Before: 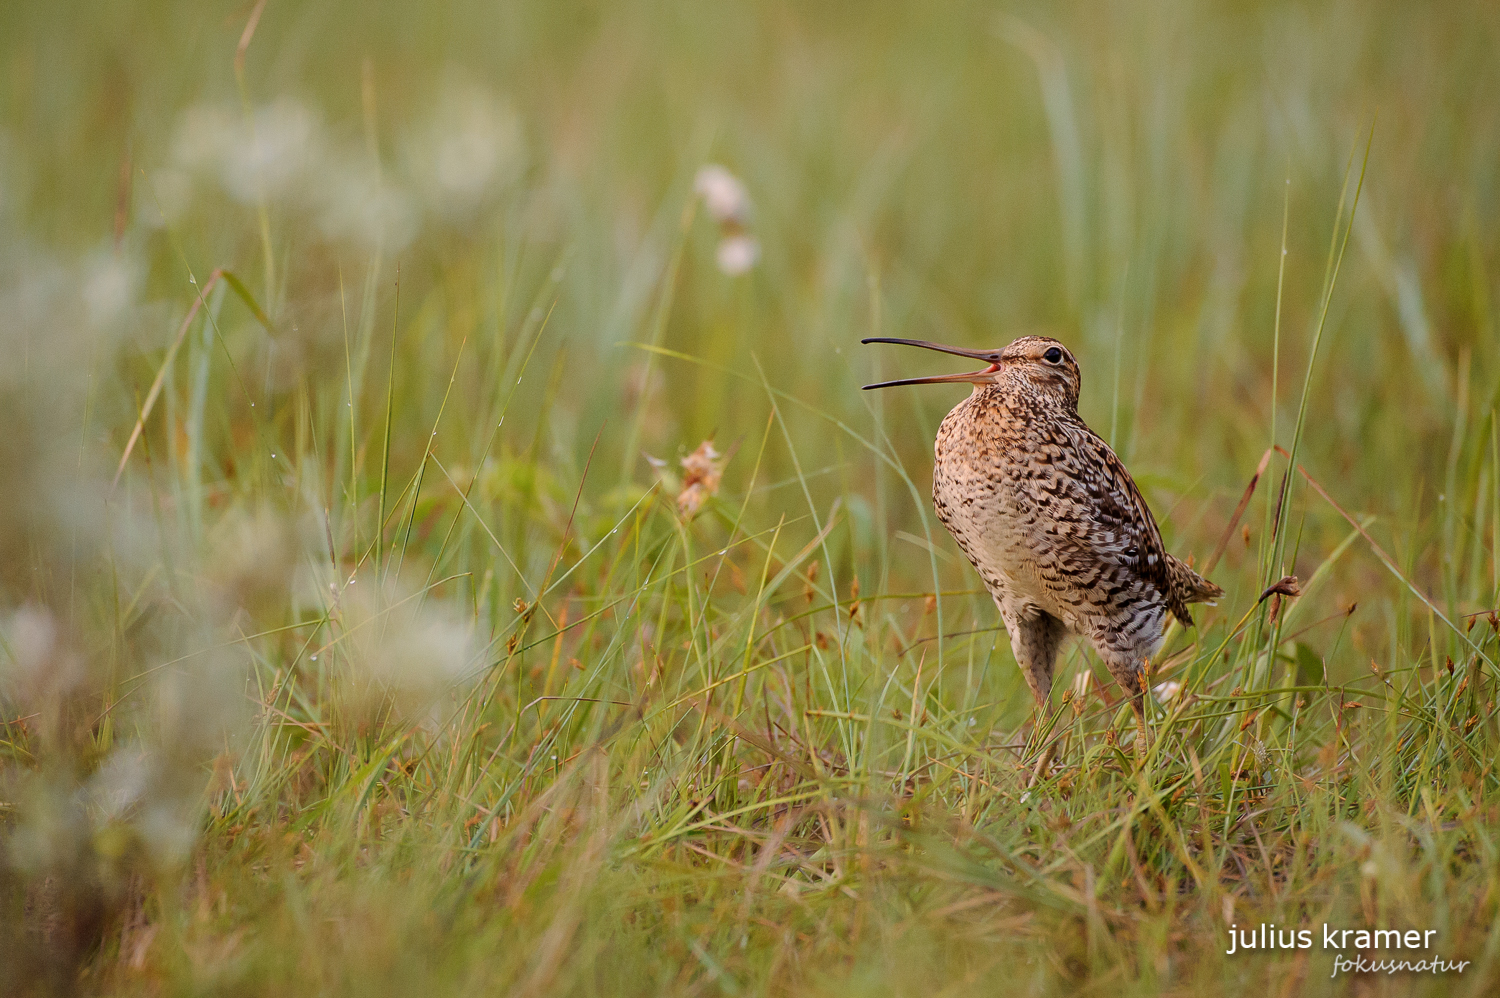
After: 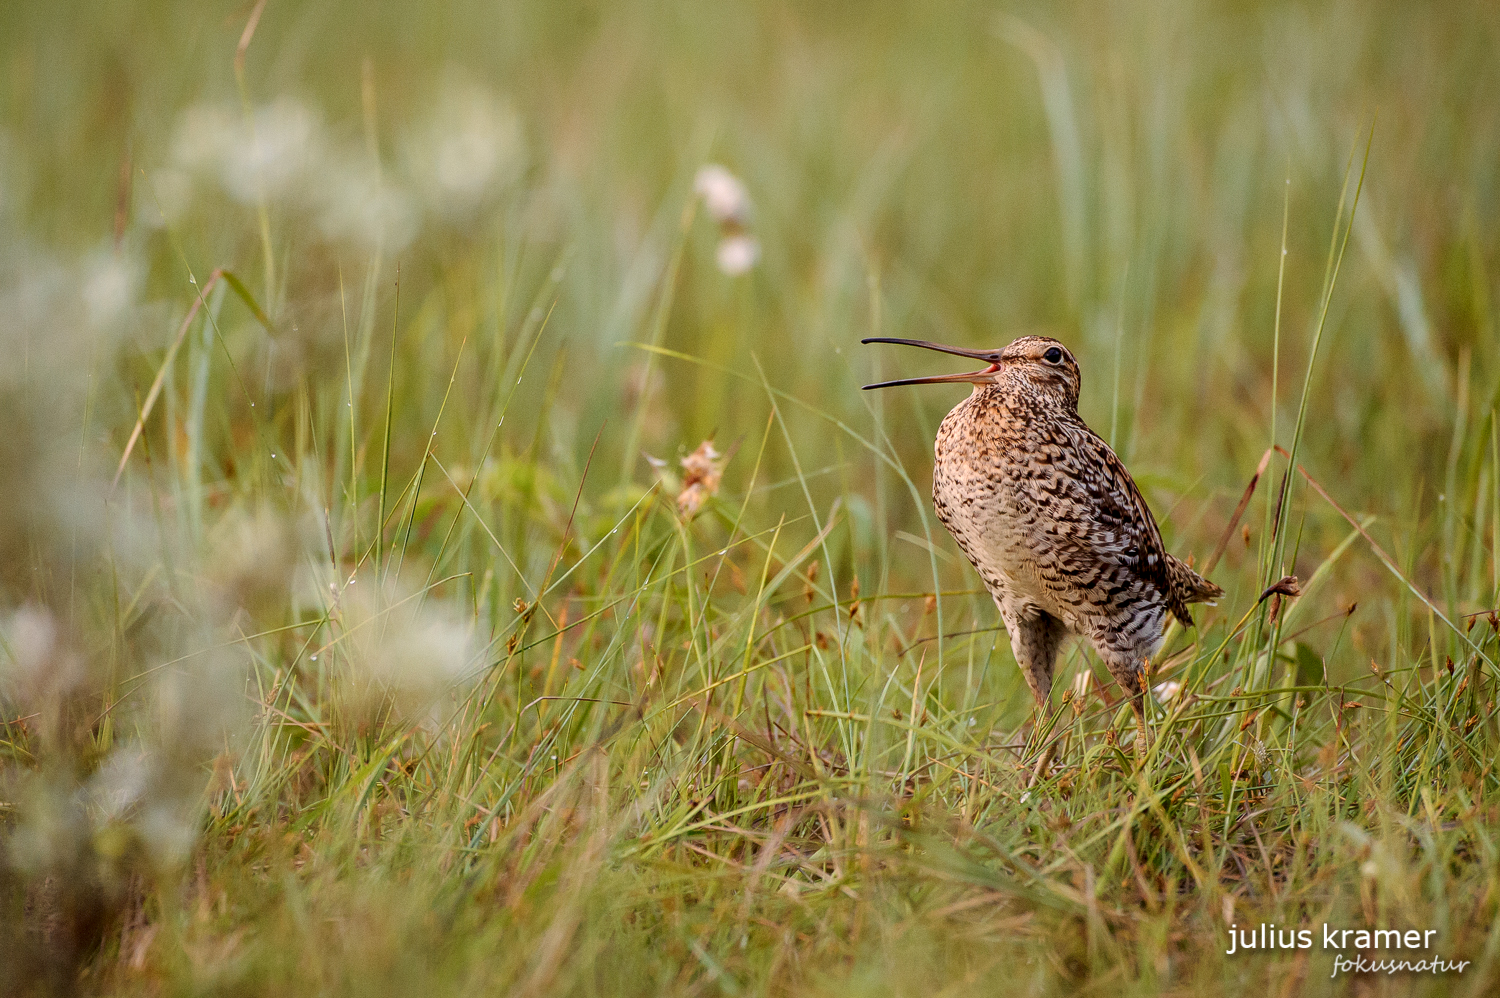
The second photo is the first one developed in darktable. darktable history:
contrast brightness saturation: contrast 0.103, brightness 0.013, saturation 0.019
local contrast: detail 130%
